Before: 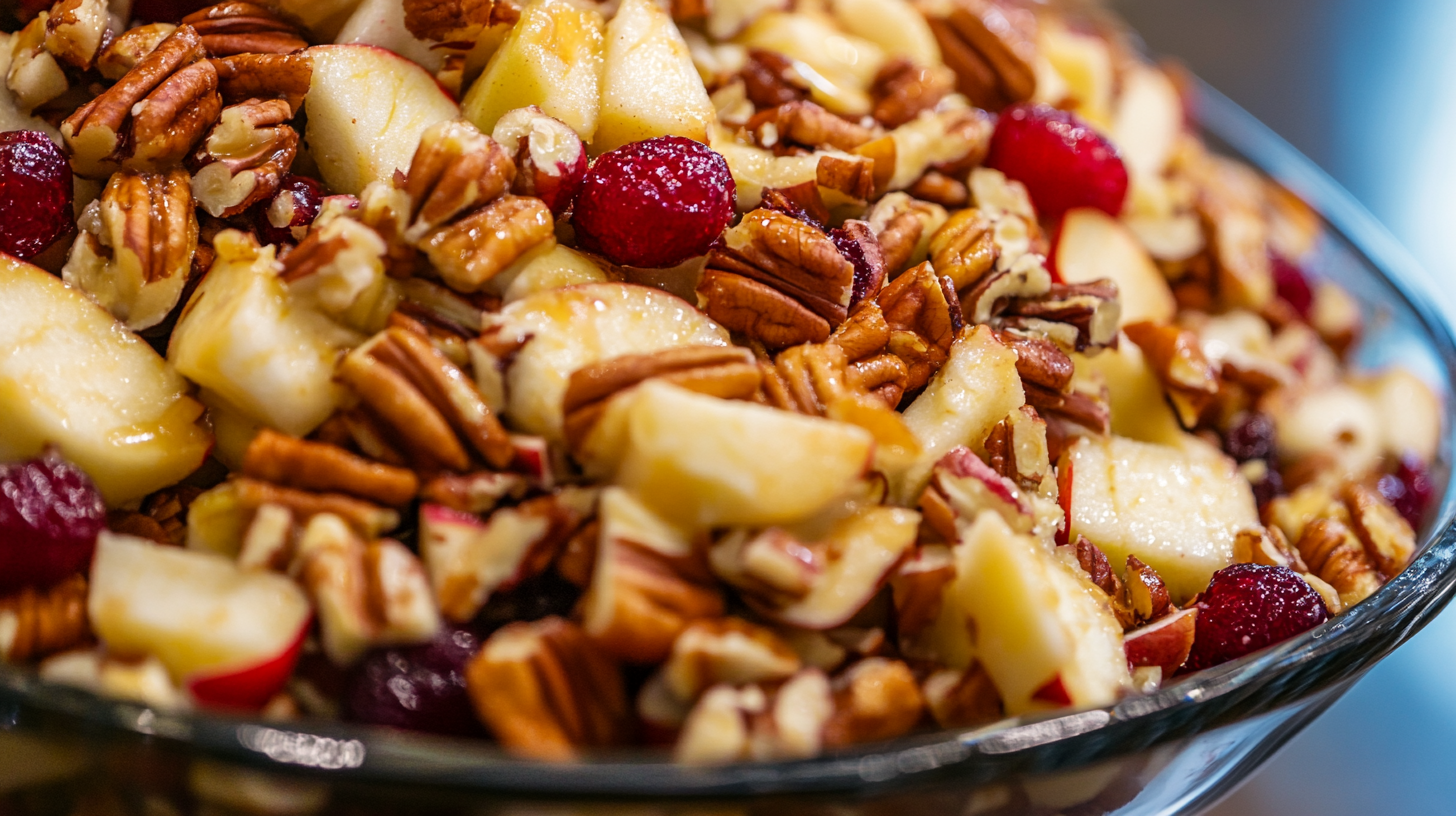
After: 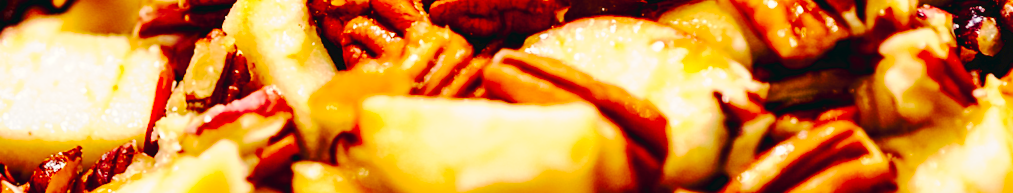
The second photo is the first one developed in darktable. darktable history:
white balance: red 1.029, blue 0.92
rotate and perspective: rotation 0.8°, automatic cropping off
tone curve: curves: ch0 [(0, 0) (0.003, 0.043) (0.011, 0.043) (0.025, 0.035) (0.044, 0.042) (0.069, 0.035) (0.1, 0.03) (0.136, 0.017) (0.177, 0.03) (0.224, 0.06) (0.277, 0.118) (0.335, 0.189) (0.399, 0.297) (0.468, 0.483) (0.543, 0.631) (0.623, 0.746) (0.709, 0.823) (0.801, 0.944) (0.898, 0.966) (1, 1)], preserve colors none
crop and rotate: angle 16.12°, top 30.835%, bottom 35.653%
